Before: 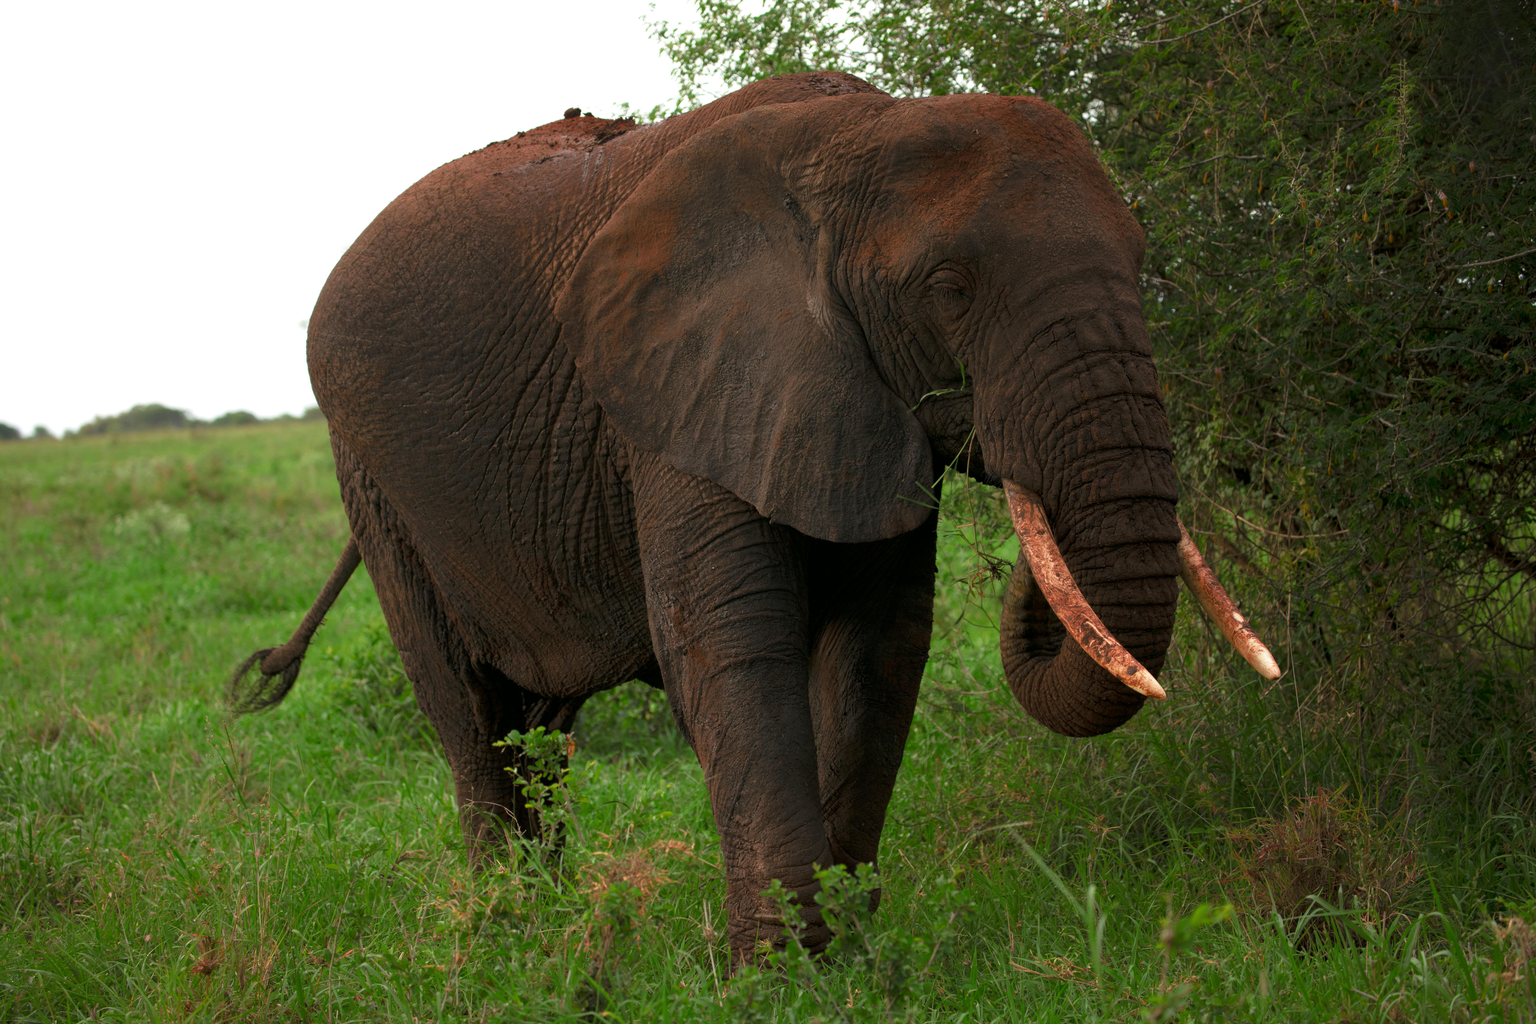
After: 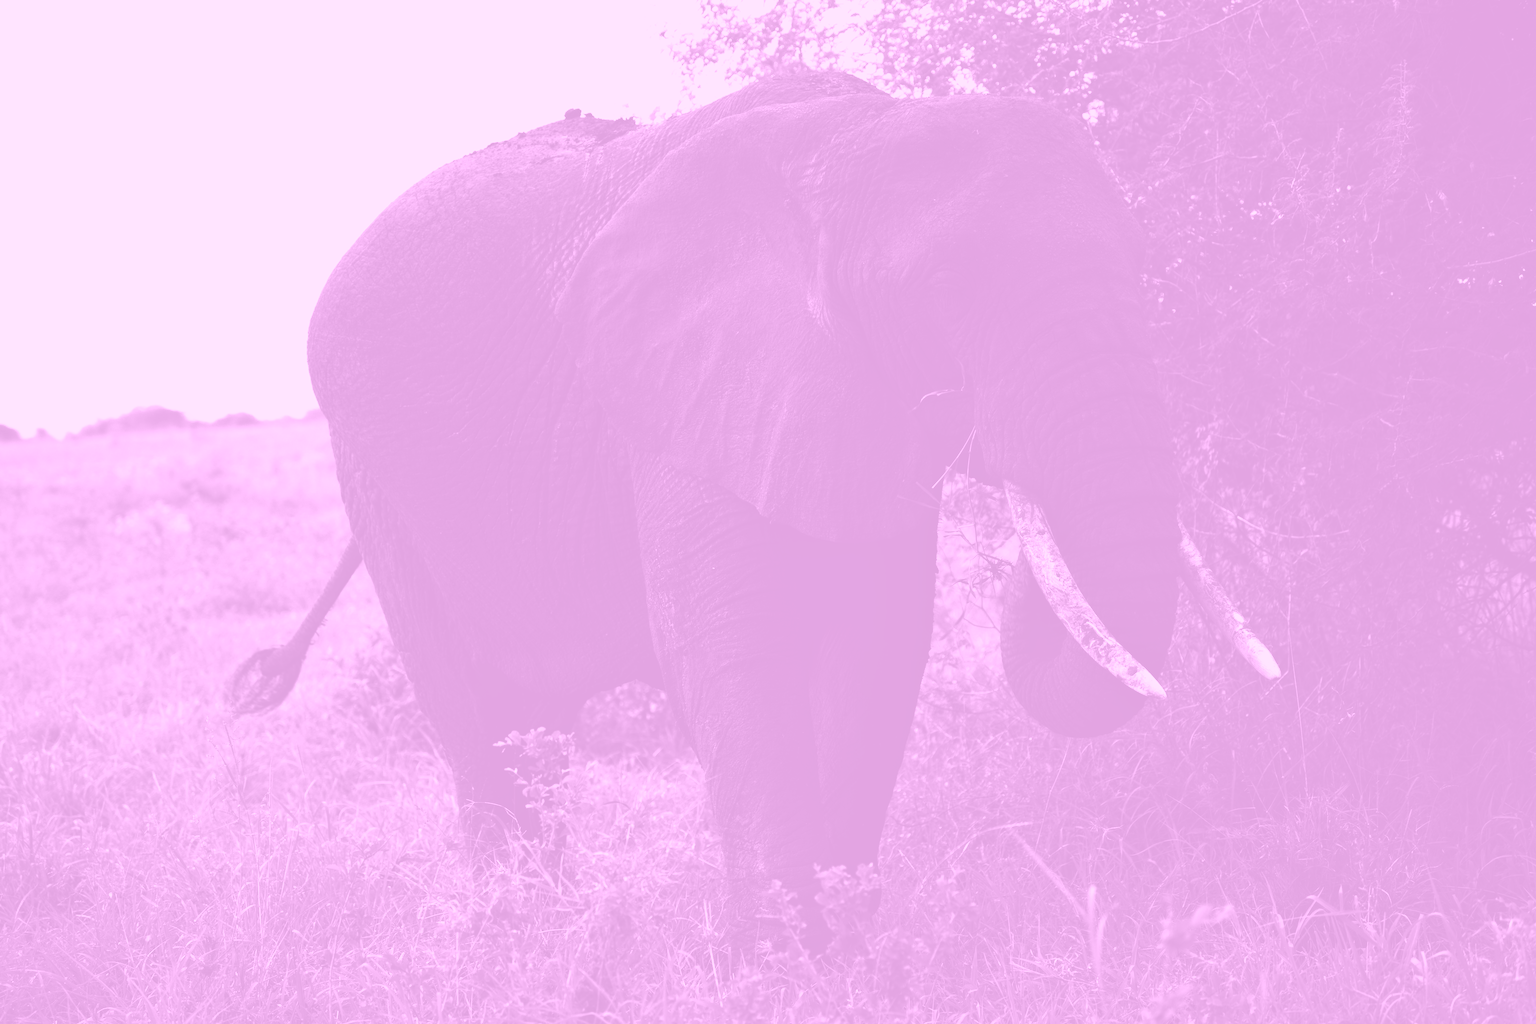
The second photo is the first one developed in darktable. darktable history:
base curve: curves: ch0 [(0, 0.036) (0.007, 0.037) (0.604, 0.887) (1, 1)], preserve colors none
colorize: hue 331.2°, saturation 69%, source mix 30.28%, lightness 69.02%, version 1
shadows and highlights: shadows 29.61, highlights -30.47, low approximation 0.01, soften with gaussian
tone equalizer: -8 EV -0.417 EV, -7 EV -0.389 EV, -6 EV -0.333 EV, -5 EV -0.222 EV, -3 EV 0.222 EV, -2 EV 0.333 EV, -1 EV 0.389 EV, +0 EV 0.417 EV, edges refinement/feathering 500, mask exposure compensation -1.57 EV, preserve details no
